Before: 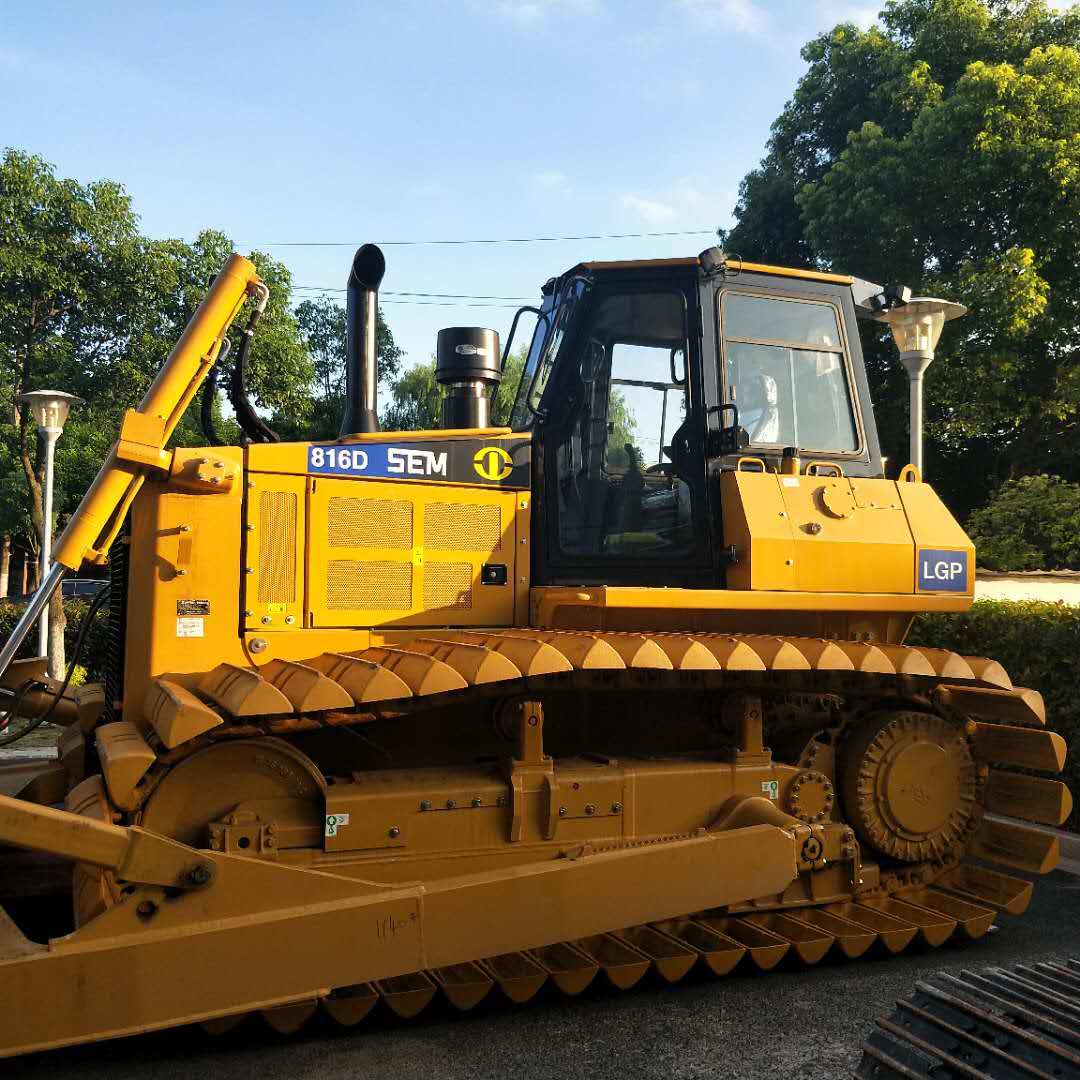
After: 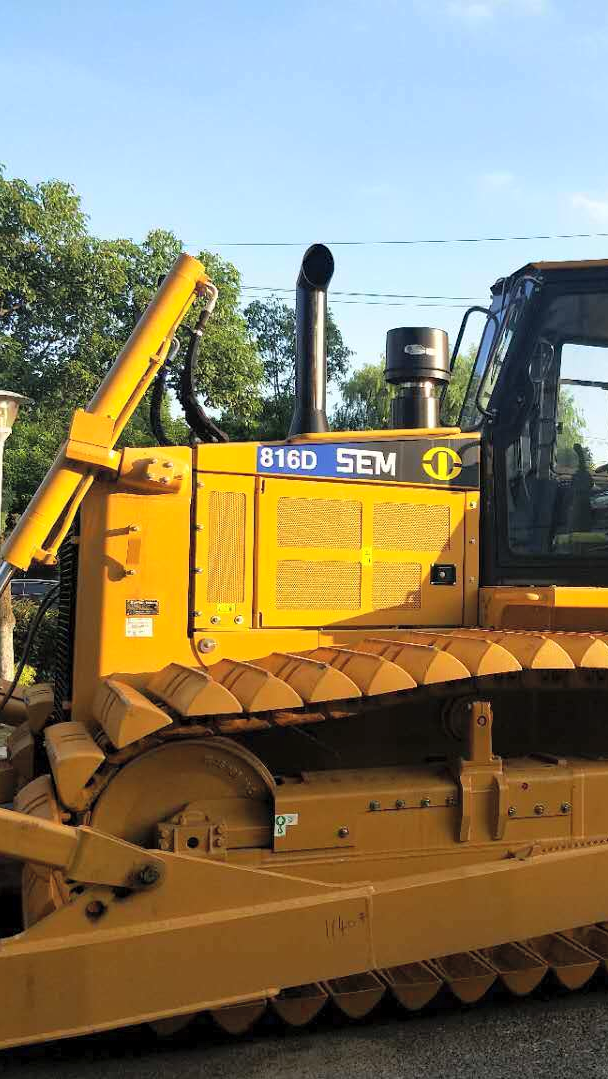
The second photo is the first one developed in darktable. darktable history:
crop: left 4.726%, right 38.921%
haze removal: adaptive false
contrast brightness saturation: brightness 0.135
